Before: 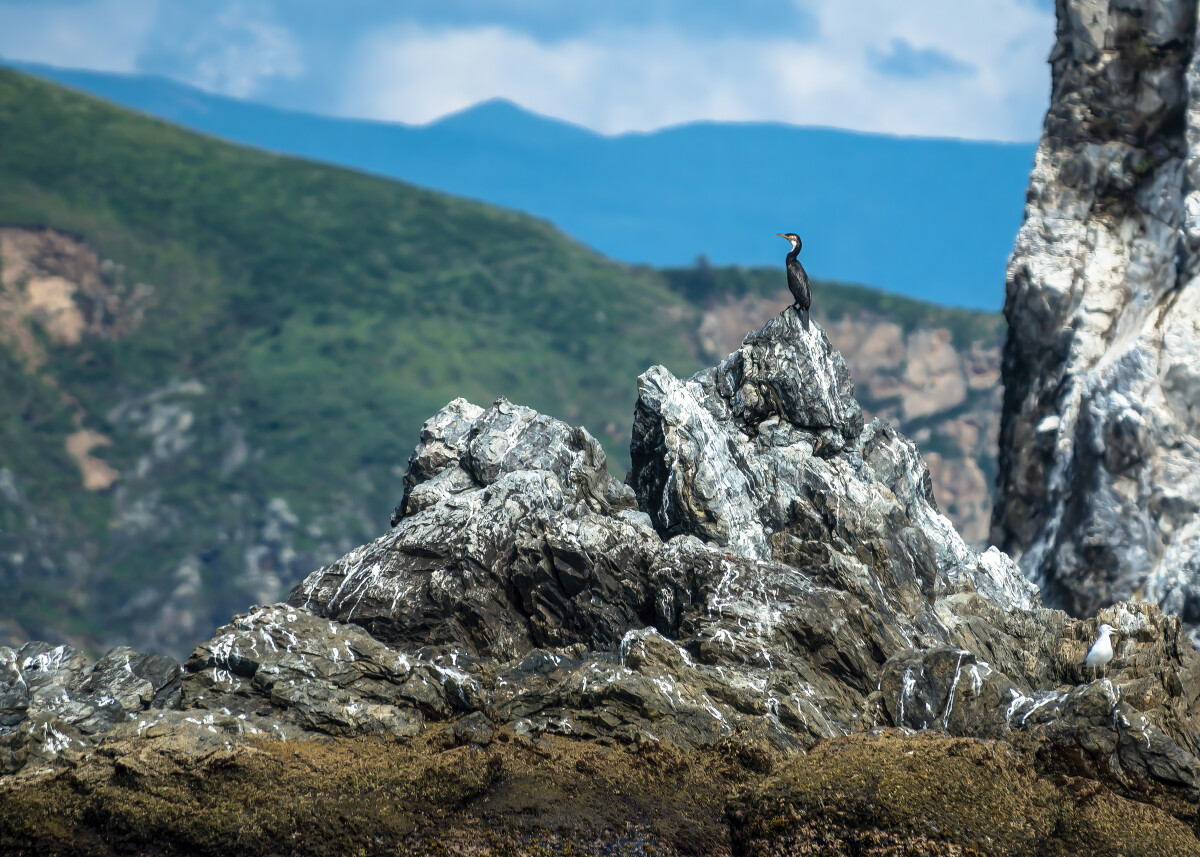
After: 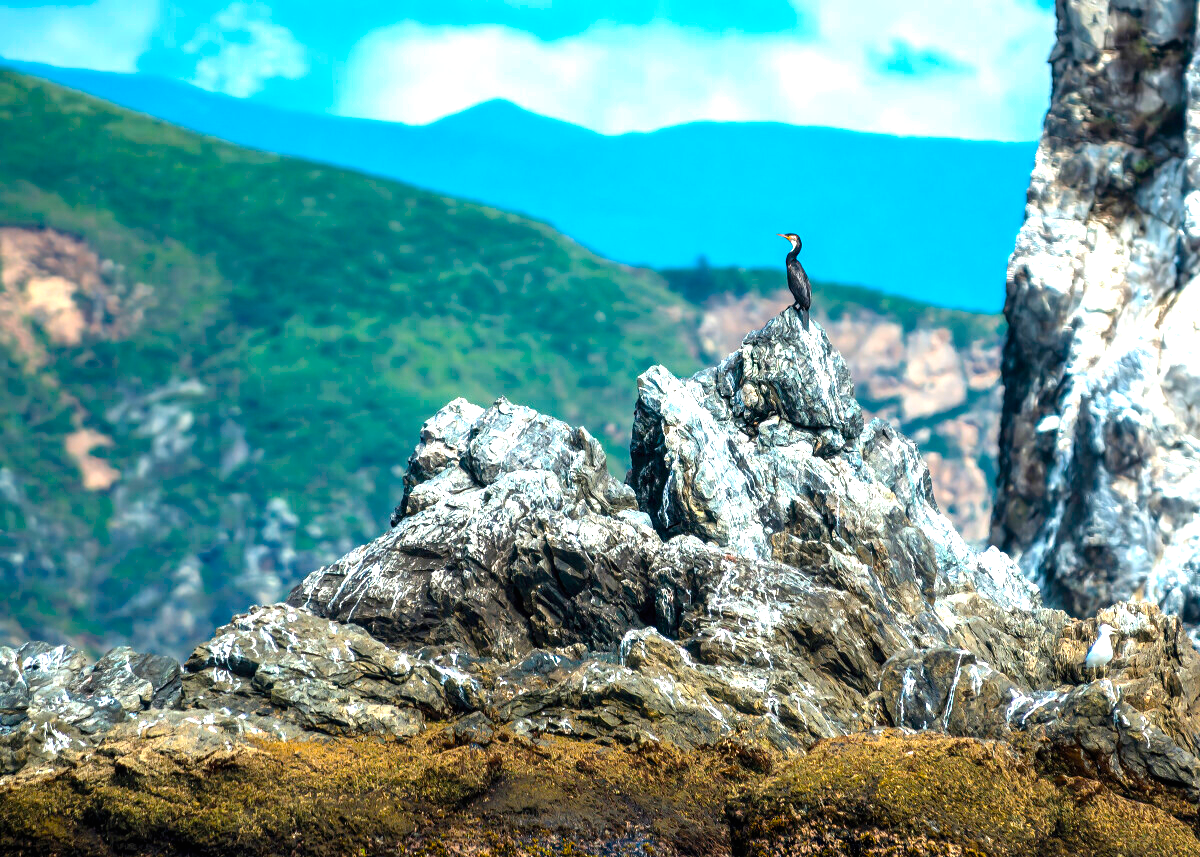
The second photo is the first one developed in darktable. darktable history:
color balance rgb: perceptual saturation grading › global saturation 20%, global vibrance 20%
exposure: black level correction 0, exposure 1 EV, compensate exposure bias true, compensate highlight preservation false
